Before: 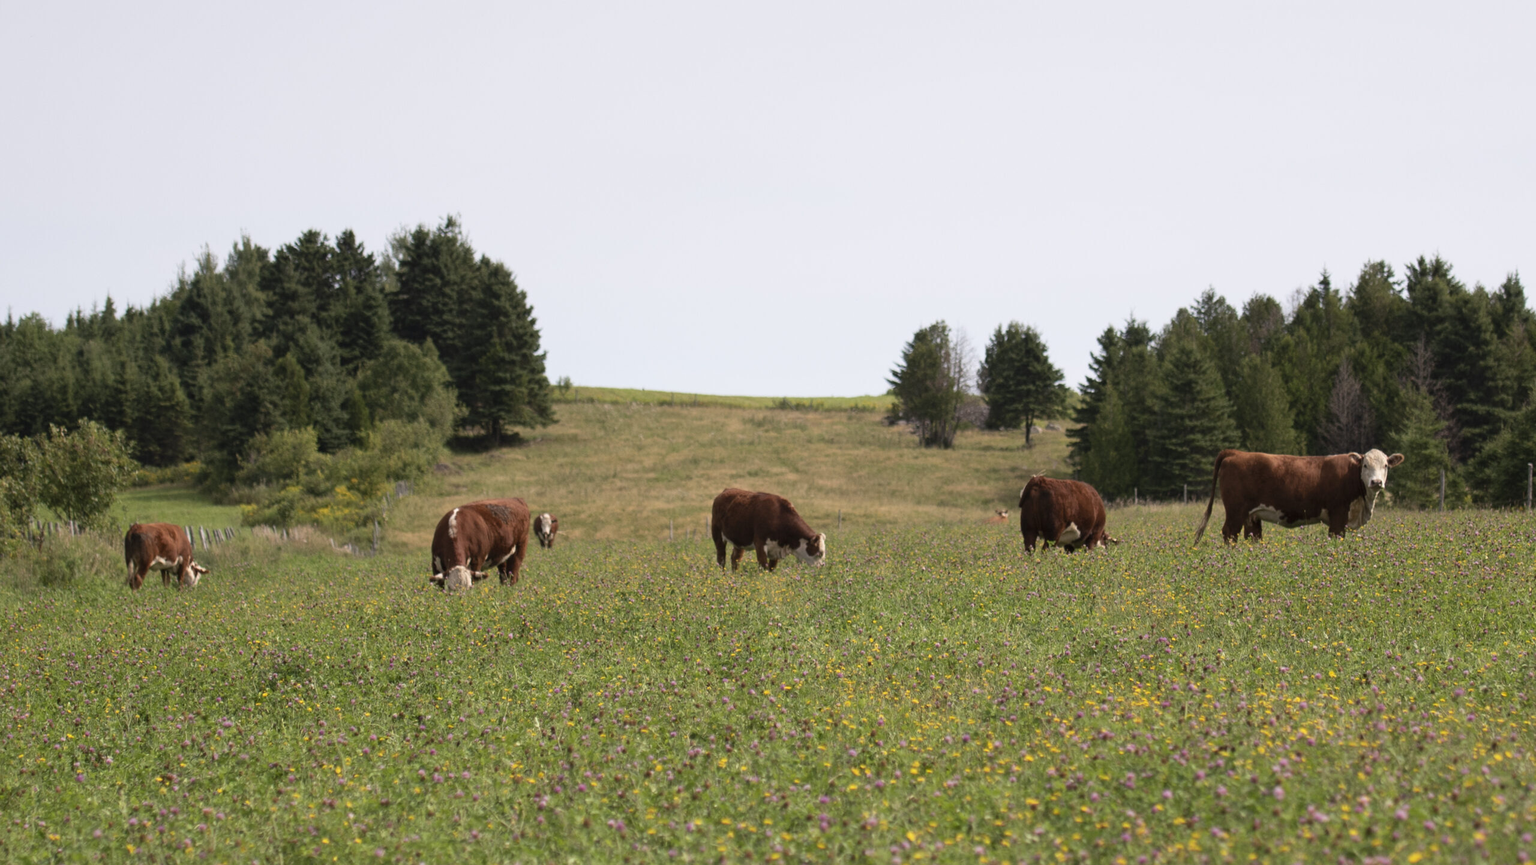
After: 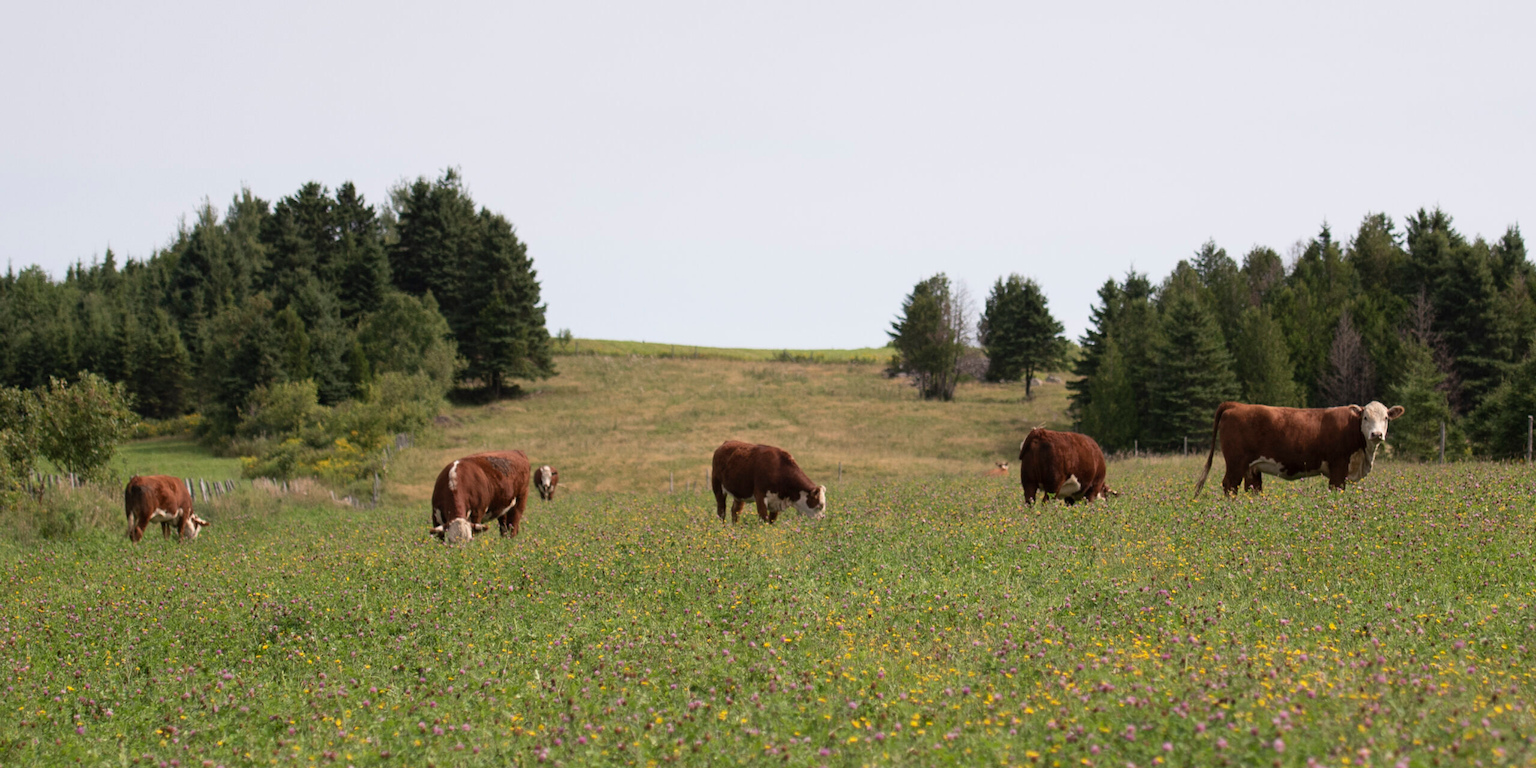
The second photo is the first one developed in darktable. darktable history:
crop and rotate: top 5.609%, bottom 5.609%
exposure: exposure -0.048 EV, compensate highlight preservation false
